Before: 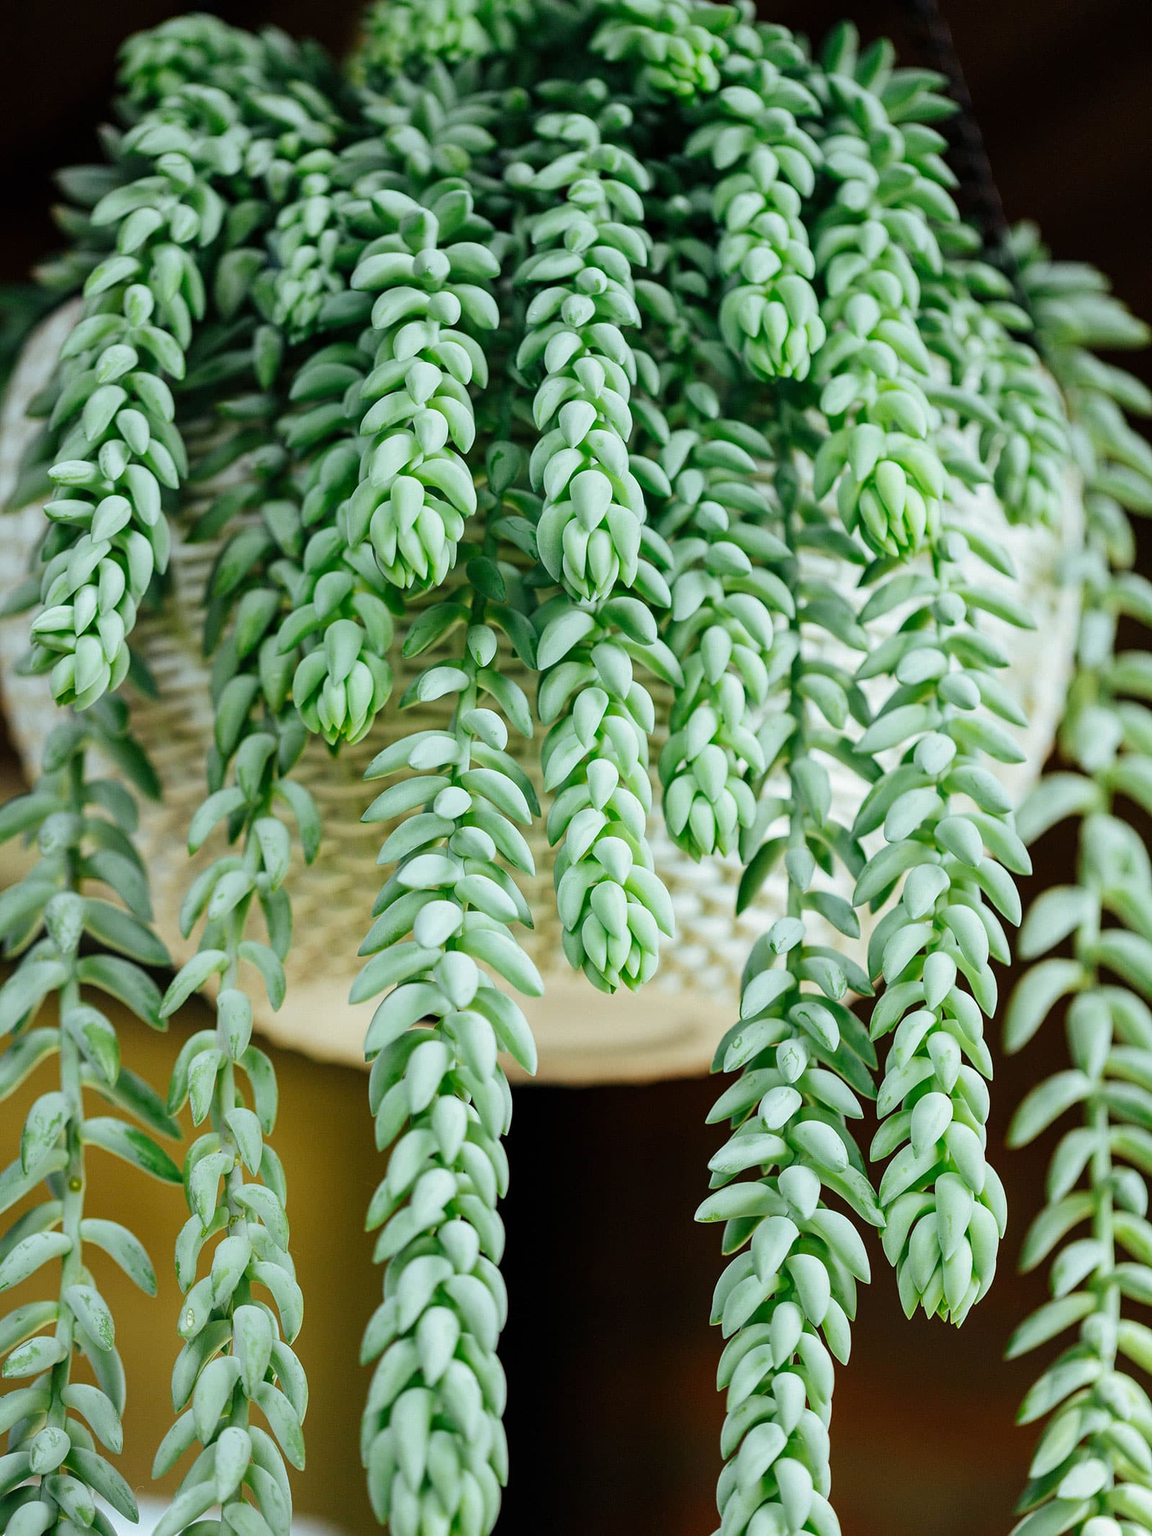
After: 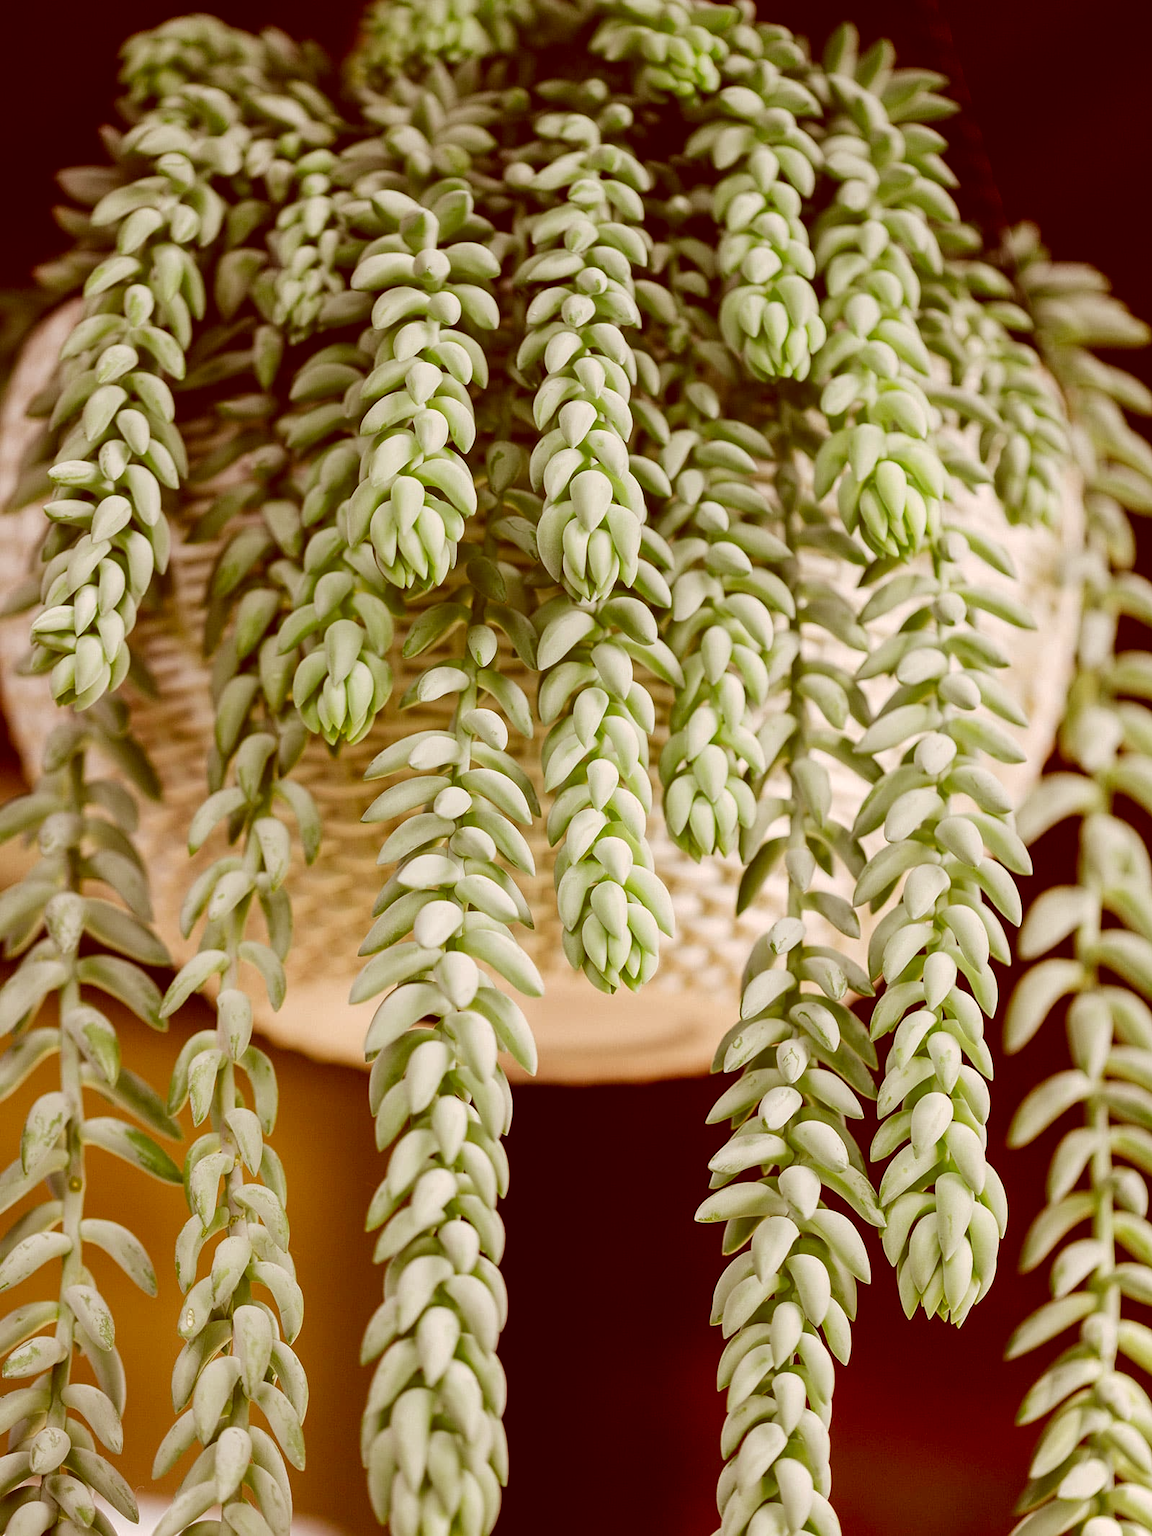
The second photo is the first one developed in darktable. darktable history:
color correction: highlights a* 9.38, highlights b* 8.7, shadows a* 39.7, shadows b* 39.51, saturation 0.811
